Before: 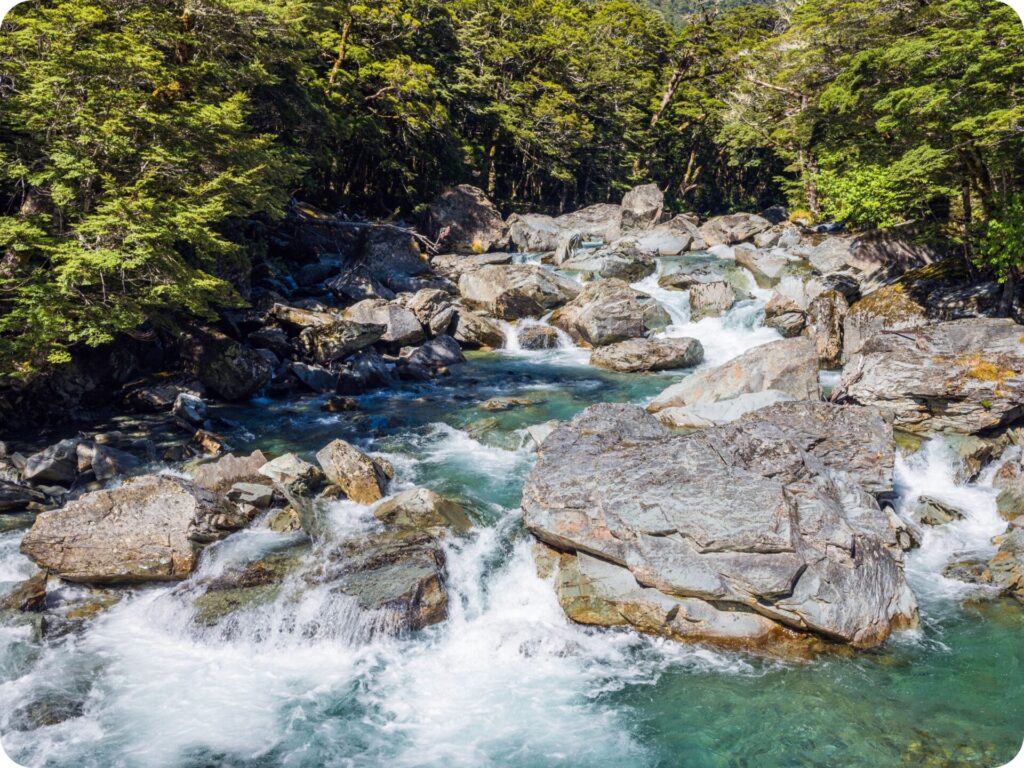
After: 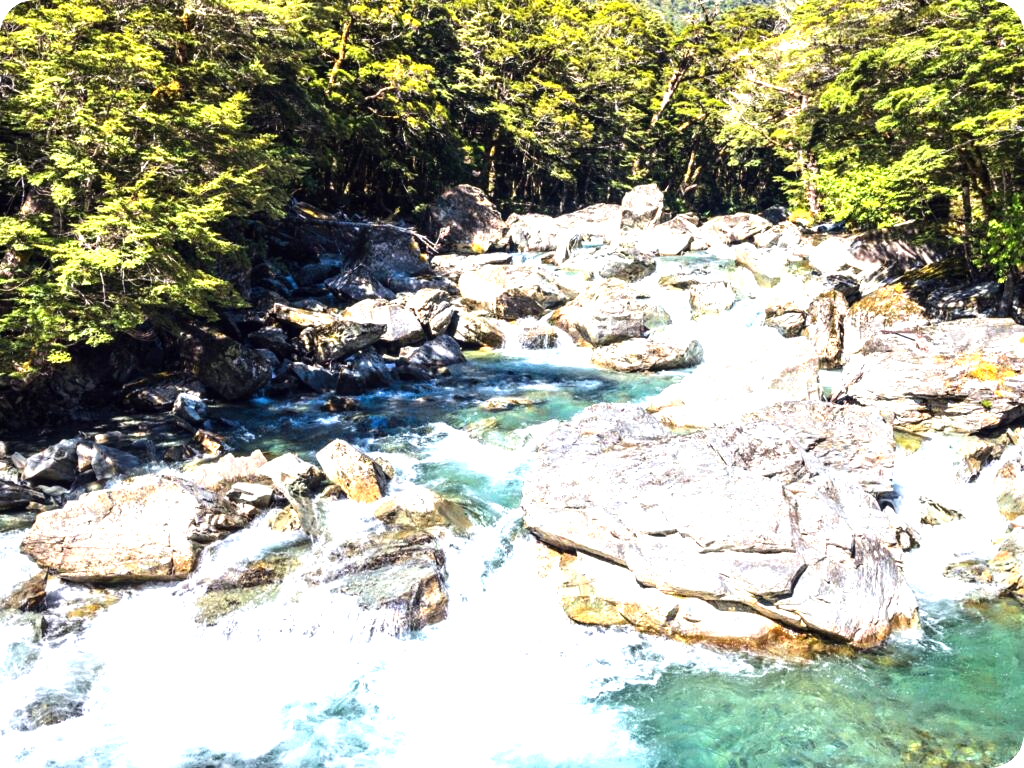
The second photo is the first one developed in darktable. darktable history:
exposure: black level correction 0, exposure 1 EV, compensate exposure bias true, compensate highlight preservation false
tone equalizer: -8 EV -0.75 EV, -7 EV -0.7 EV, -6 EV -0.6 EV, -5 EV -0.4 EV, -3 EV 0.4 EV, -2 EV 0.6 EV, -1 EV 0.7 EV, +0 EV 0.75 EV, edges refinement/feathering 500, mask exposure compensation -1.57 EV, preserve details no
